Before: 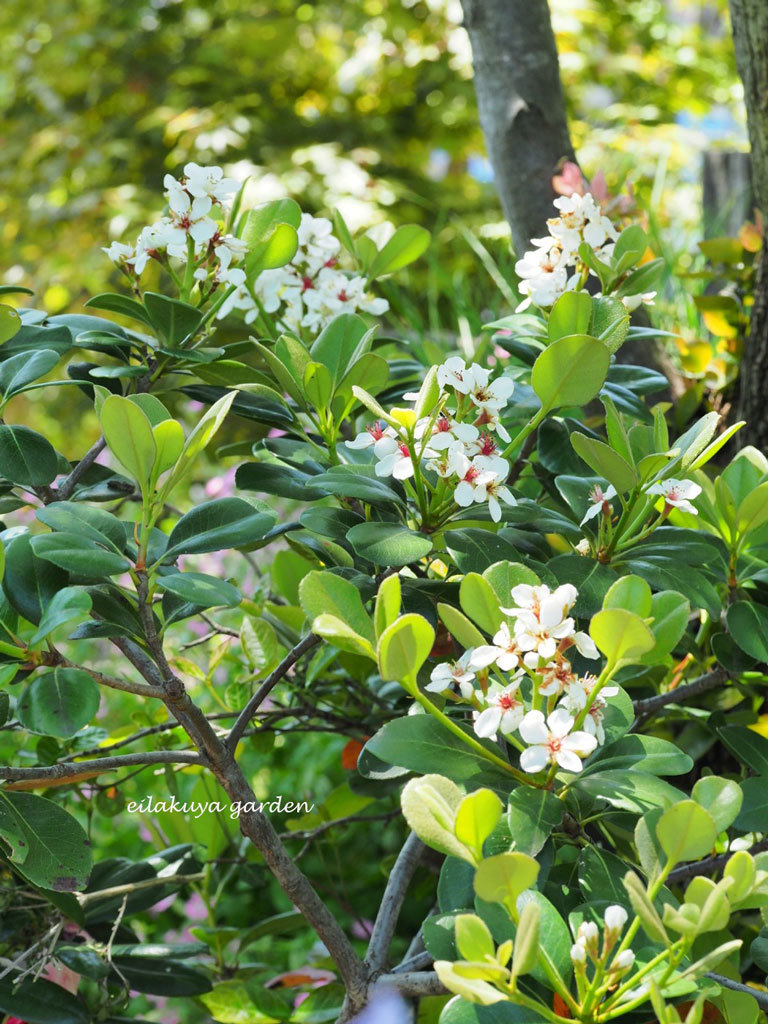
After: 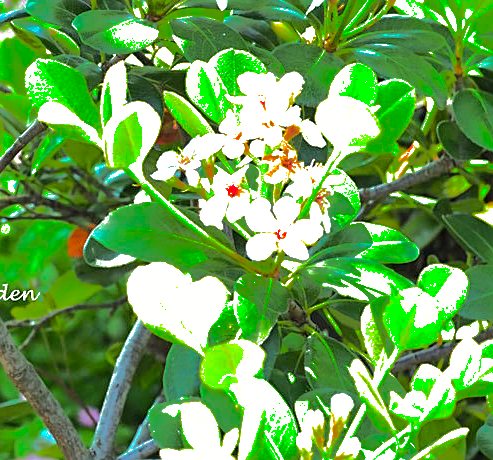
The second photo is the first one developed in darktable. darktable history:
sharpen: on, module defaults
exposure: black level correction 0, exposure 1.1 EV, compensate exposure bias true, compensate highlight preservation false
shadows and highlights: shadows -18.65, highlights -73.35, highlights color adjustment 89.3%
color balance rgb: highlights gain › luminance 14.53%, perceptual saturation grading › global saturation 0.792%, global vibrance 33.27%
crop and rotate: left 35.688%, top 50.069%, bottom 4.931%
